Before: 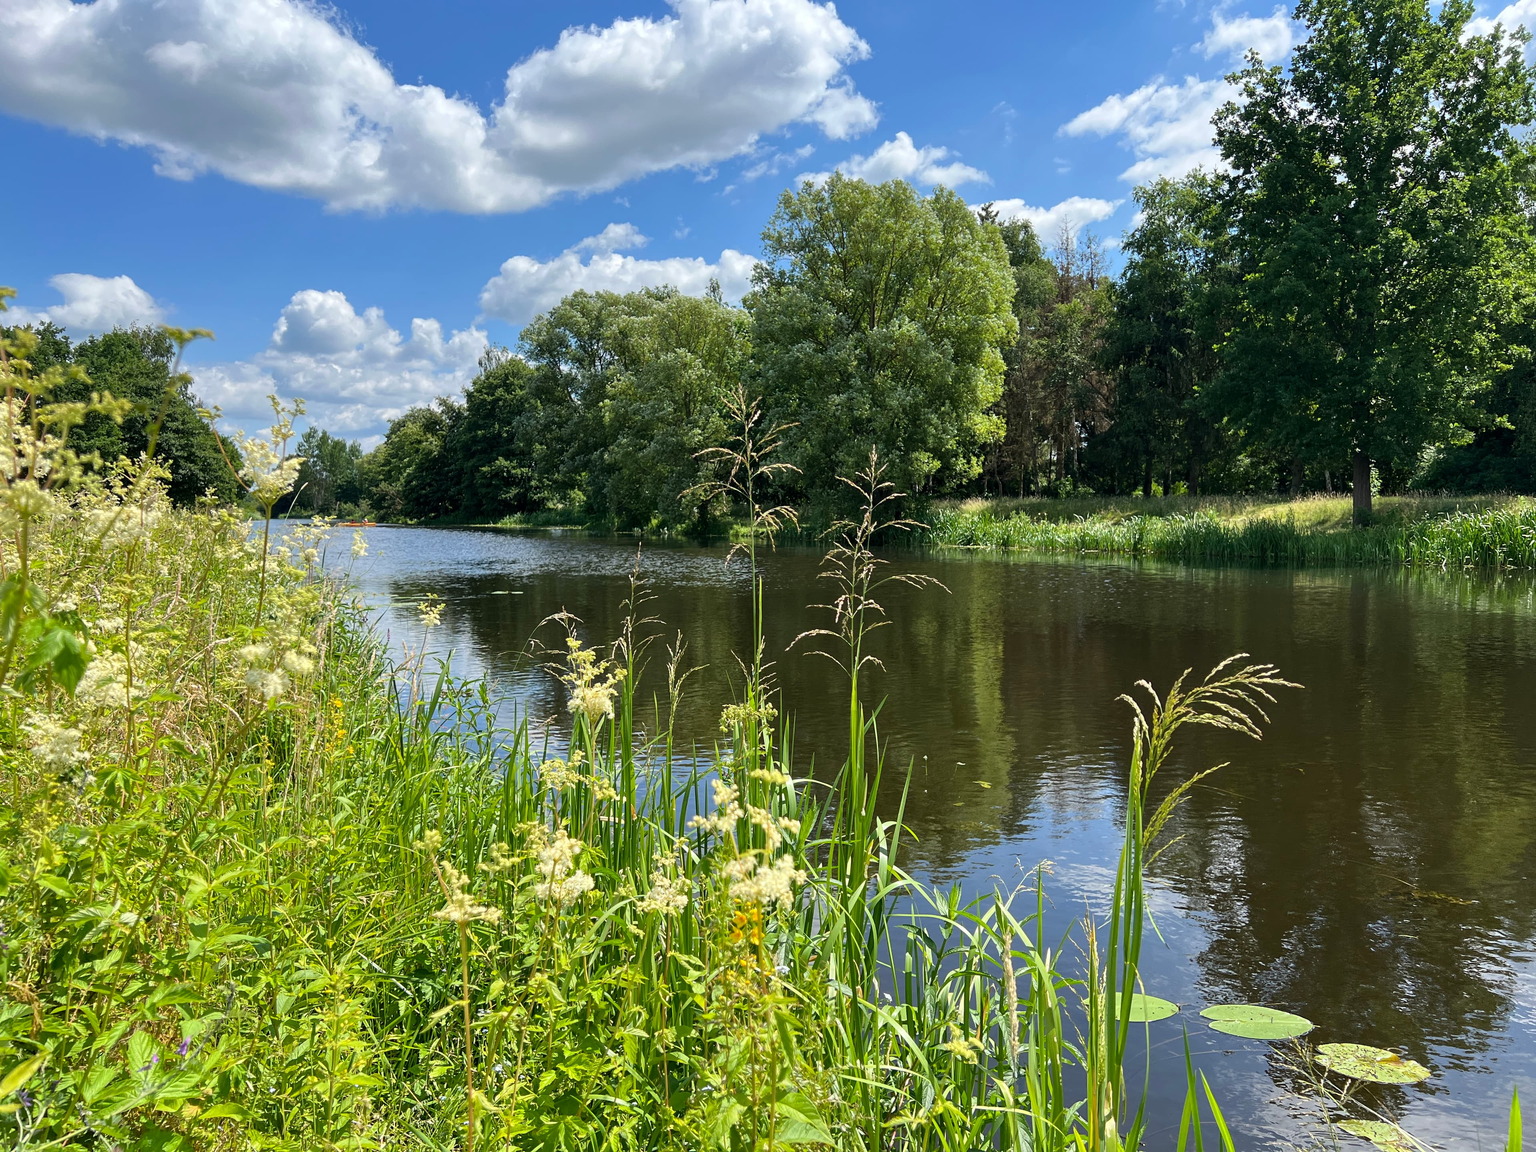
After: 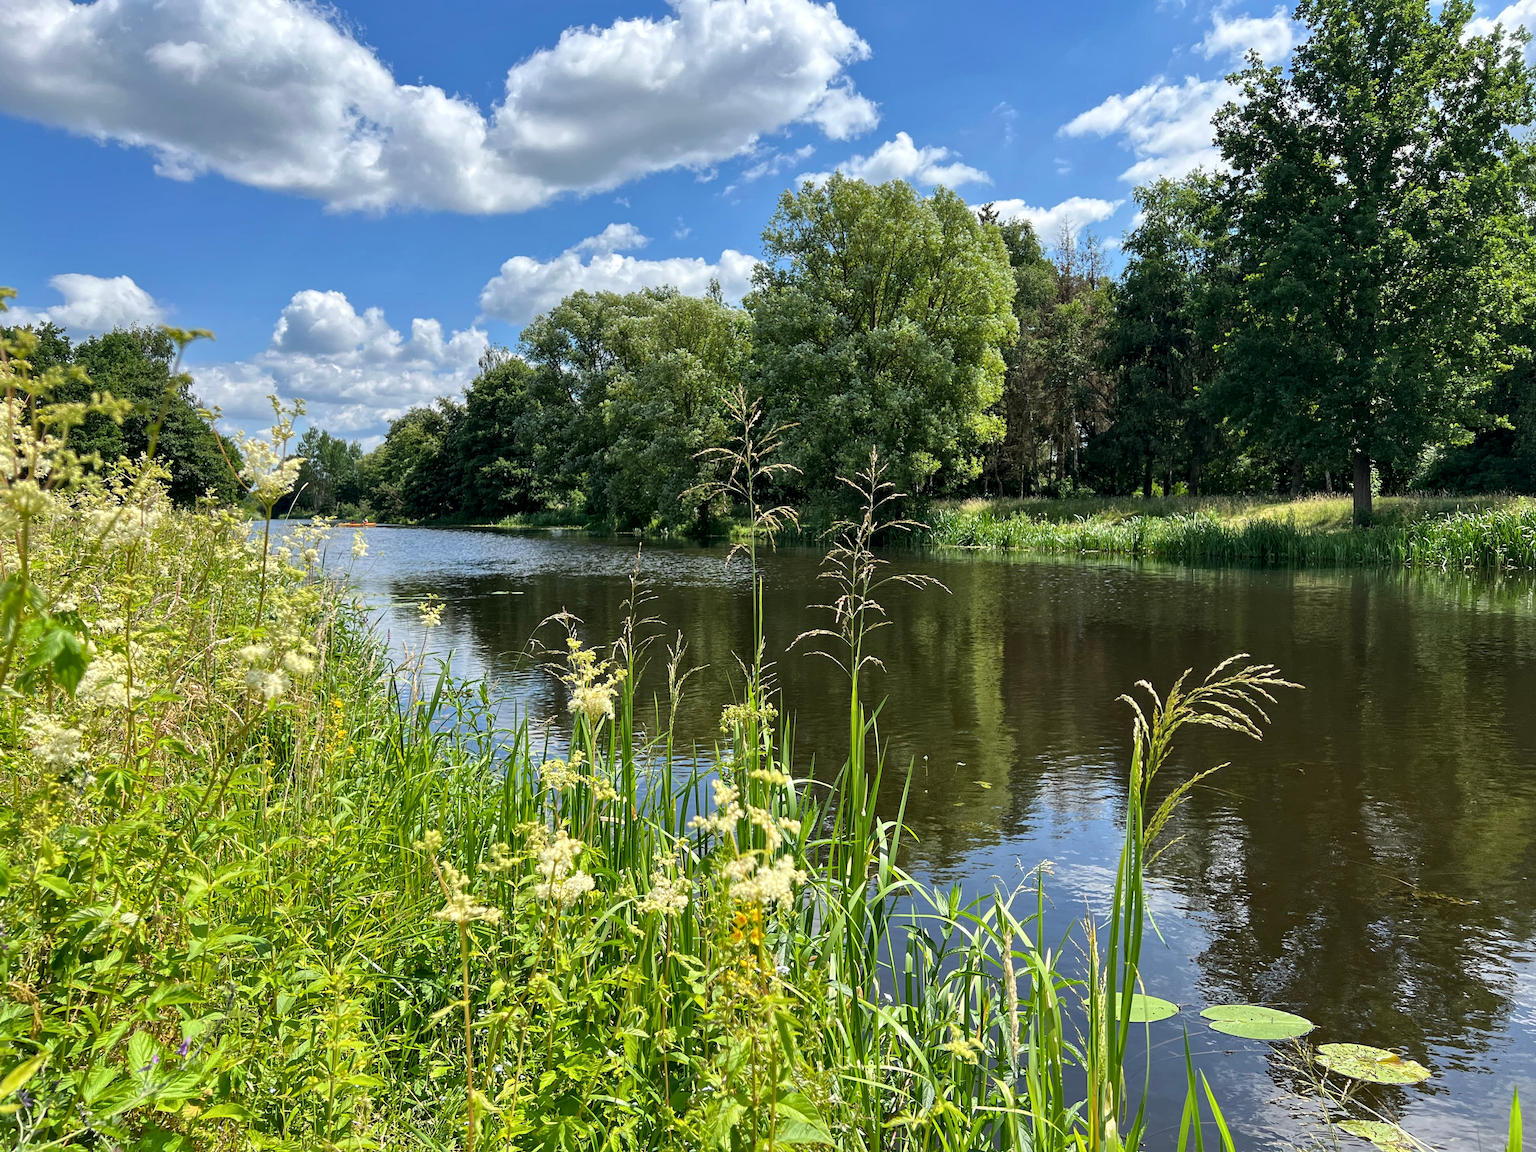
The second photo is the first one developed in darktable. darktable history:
local contrast: mode bilateral grid, contrast 19, coarseness 49, detail 128%, midtone range 0.2
